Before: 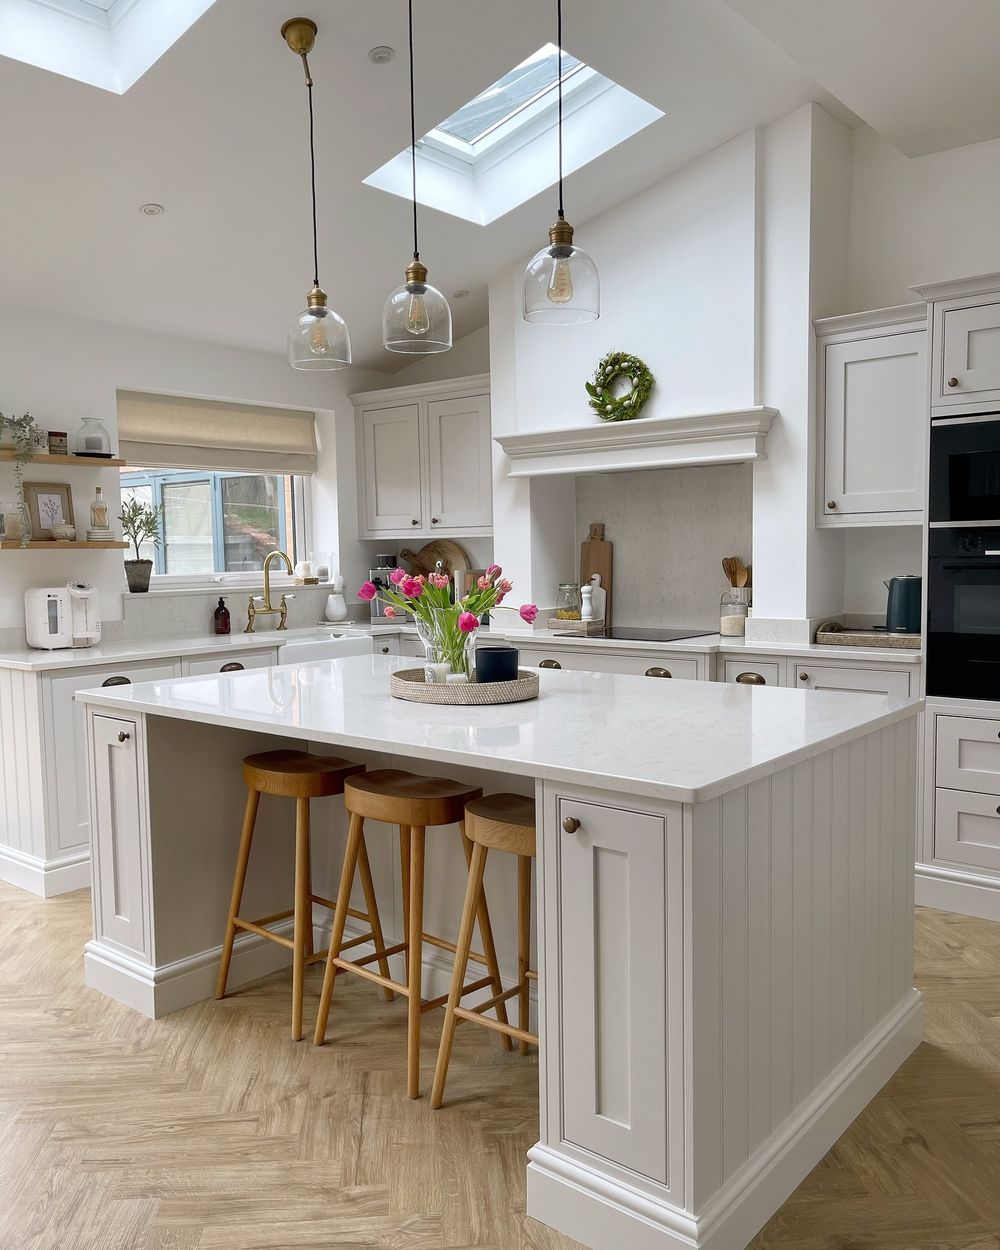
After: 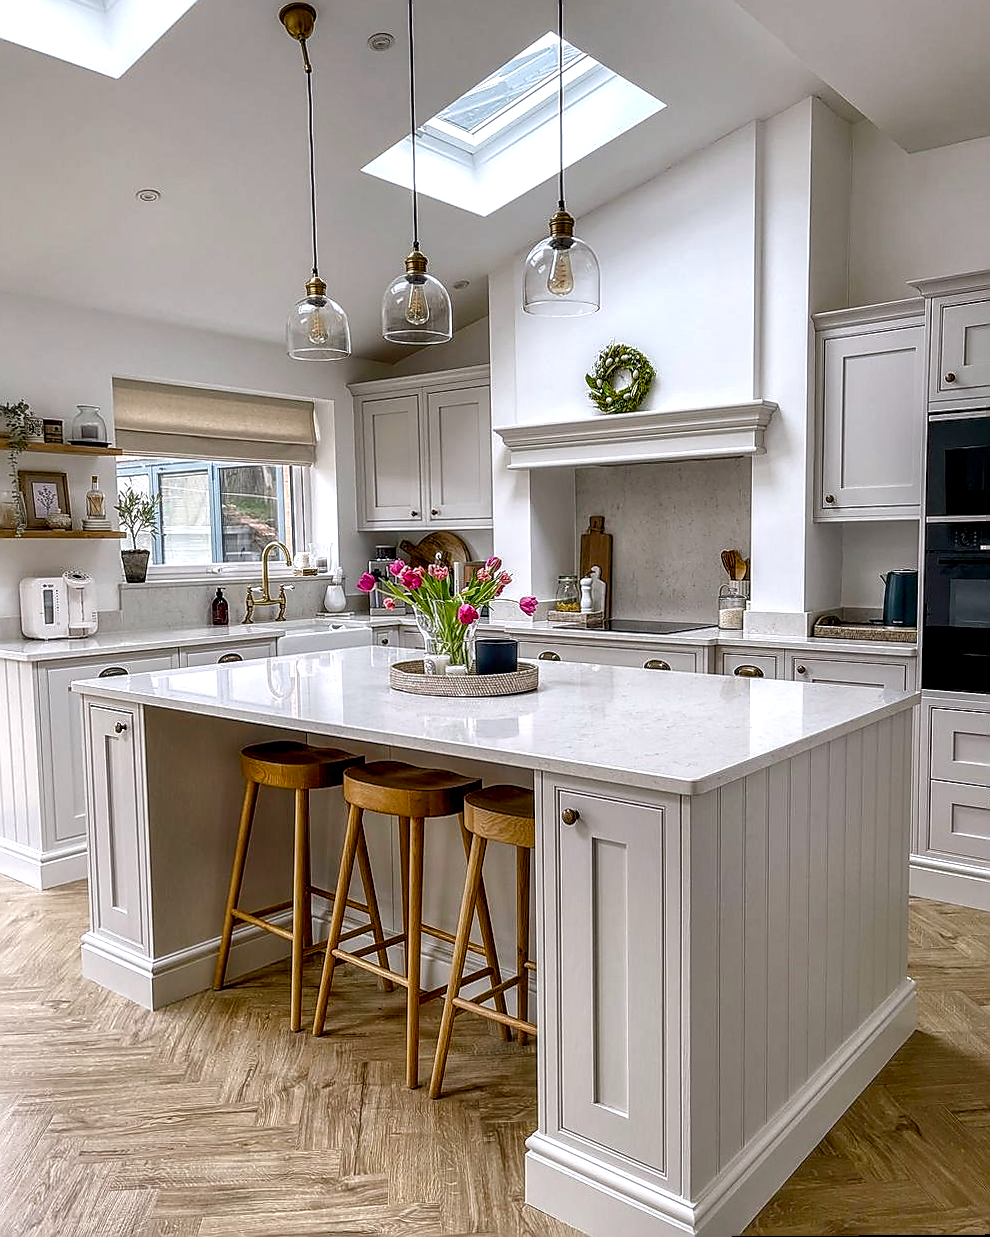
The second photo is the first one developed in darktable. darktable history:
local contrast: highlights 0%, shadows 0%, detail 182%
sharpen: radius 1.4, amount 1.25, threshold 0.7
color balance rgb: perceptual saturation grading › global saturation 20%, perceptual saturation grading › highlights -25%, perceptual saturation grading › shadows 50%
white balance: red 1.009, blue 1.027
rotate and perspective: rotation 0.174°, lens shift (vertical) 0.013, lens shift (horizontal) 0.019, shear 0.001, automatic cropping original format, crop left 0.007, crop right 0.991, crop top 0.016, crop bottom 0.997
